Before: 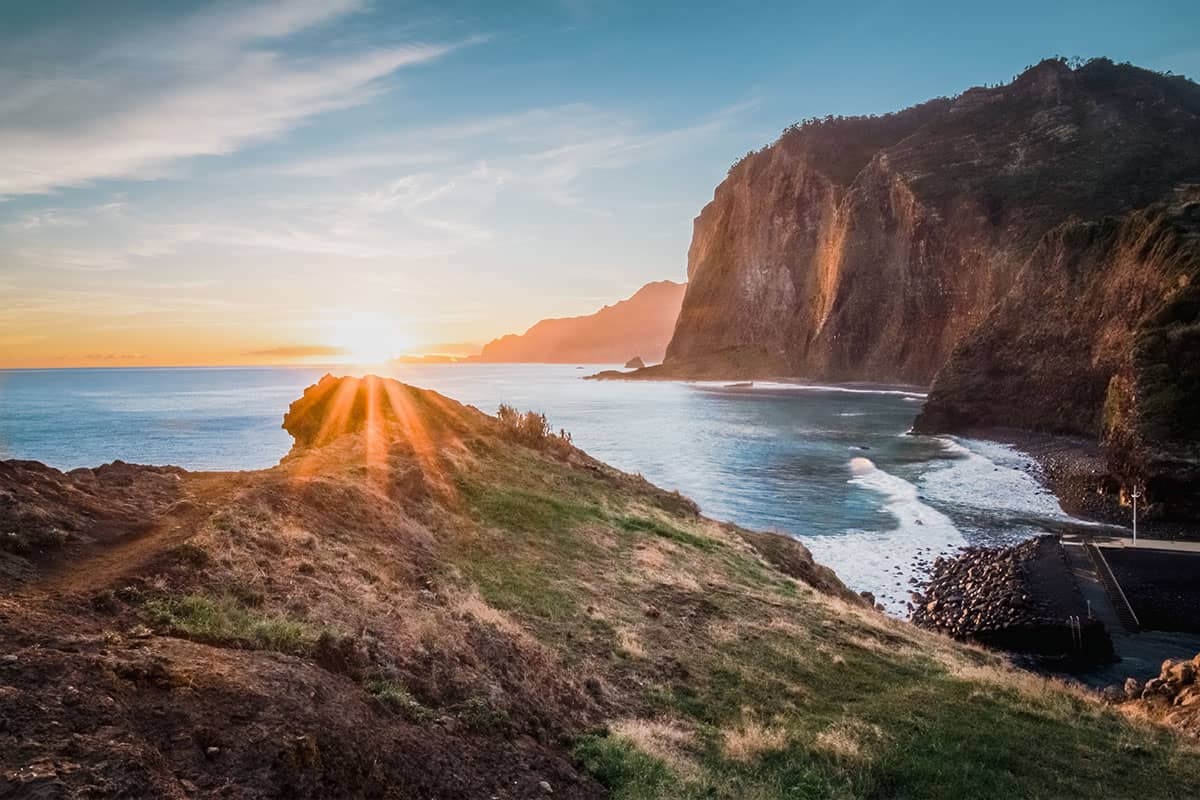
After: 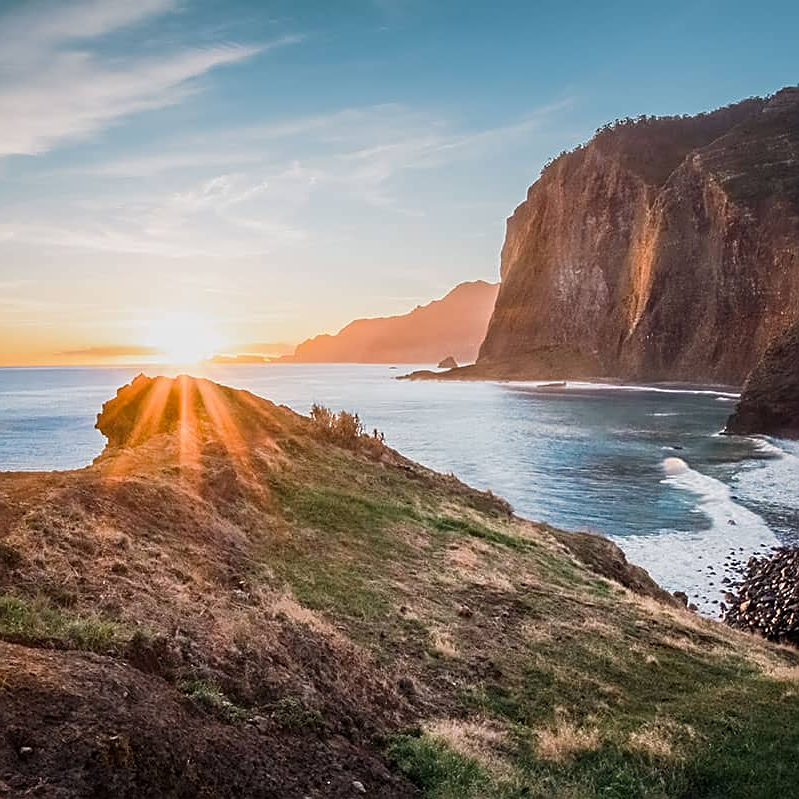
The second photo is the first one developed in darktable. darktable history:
sharpen: on, module defaults
crop and rotate: left 15.594%, right 17.798%
